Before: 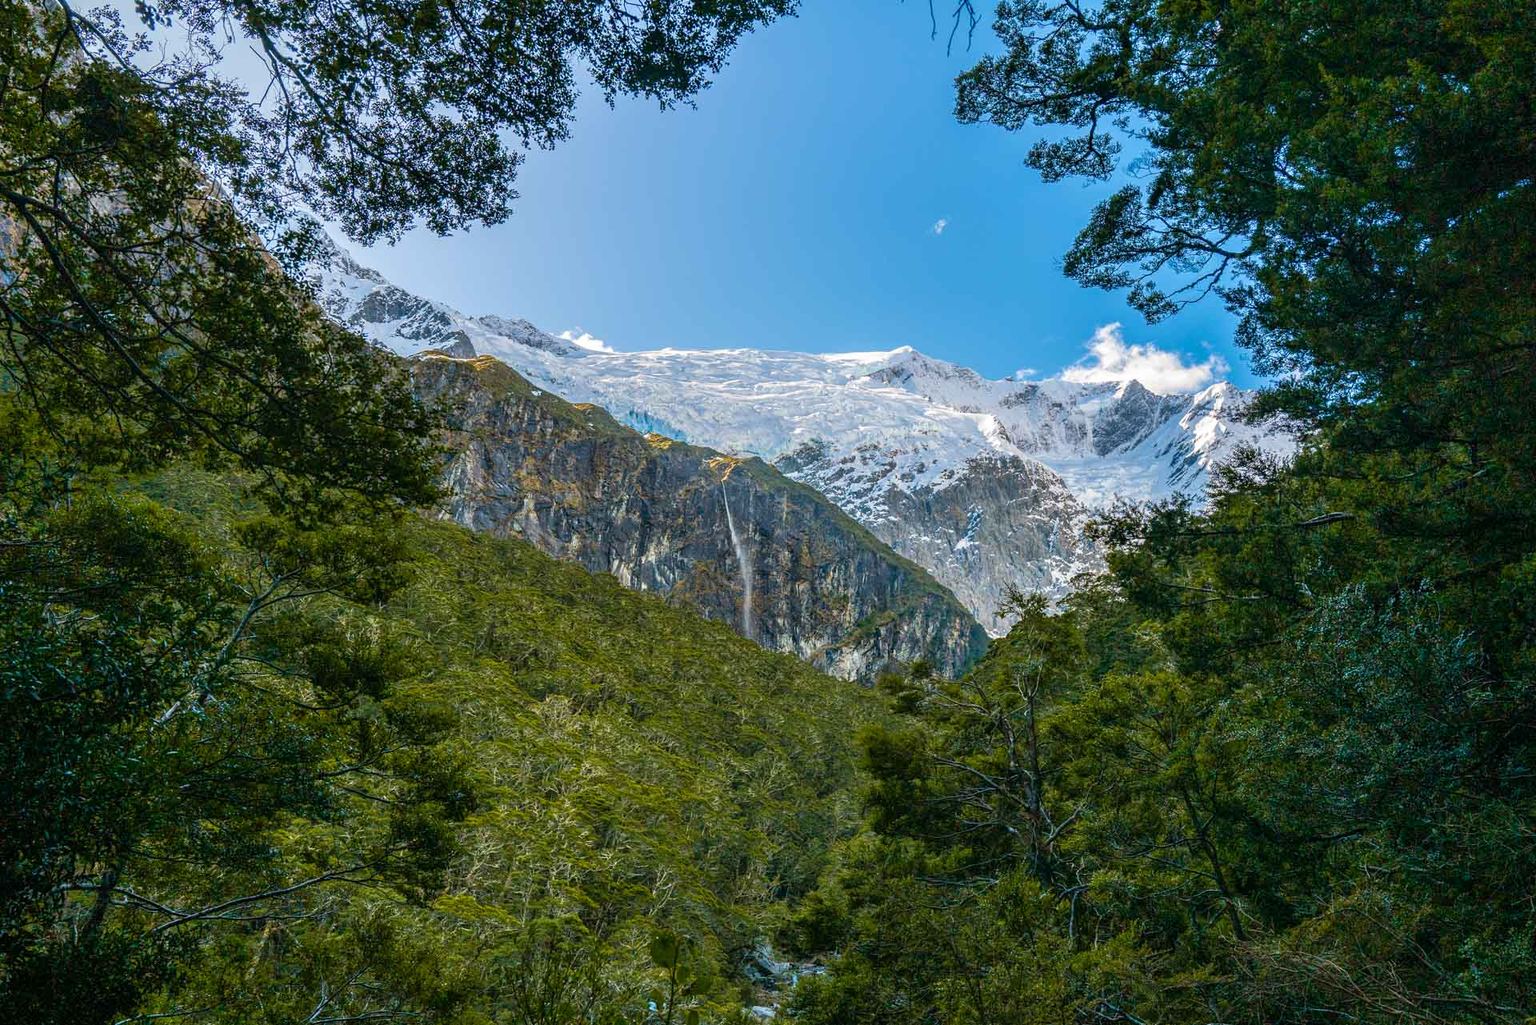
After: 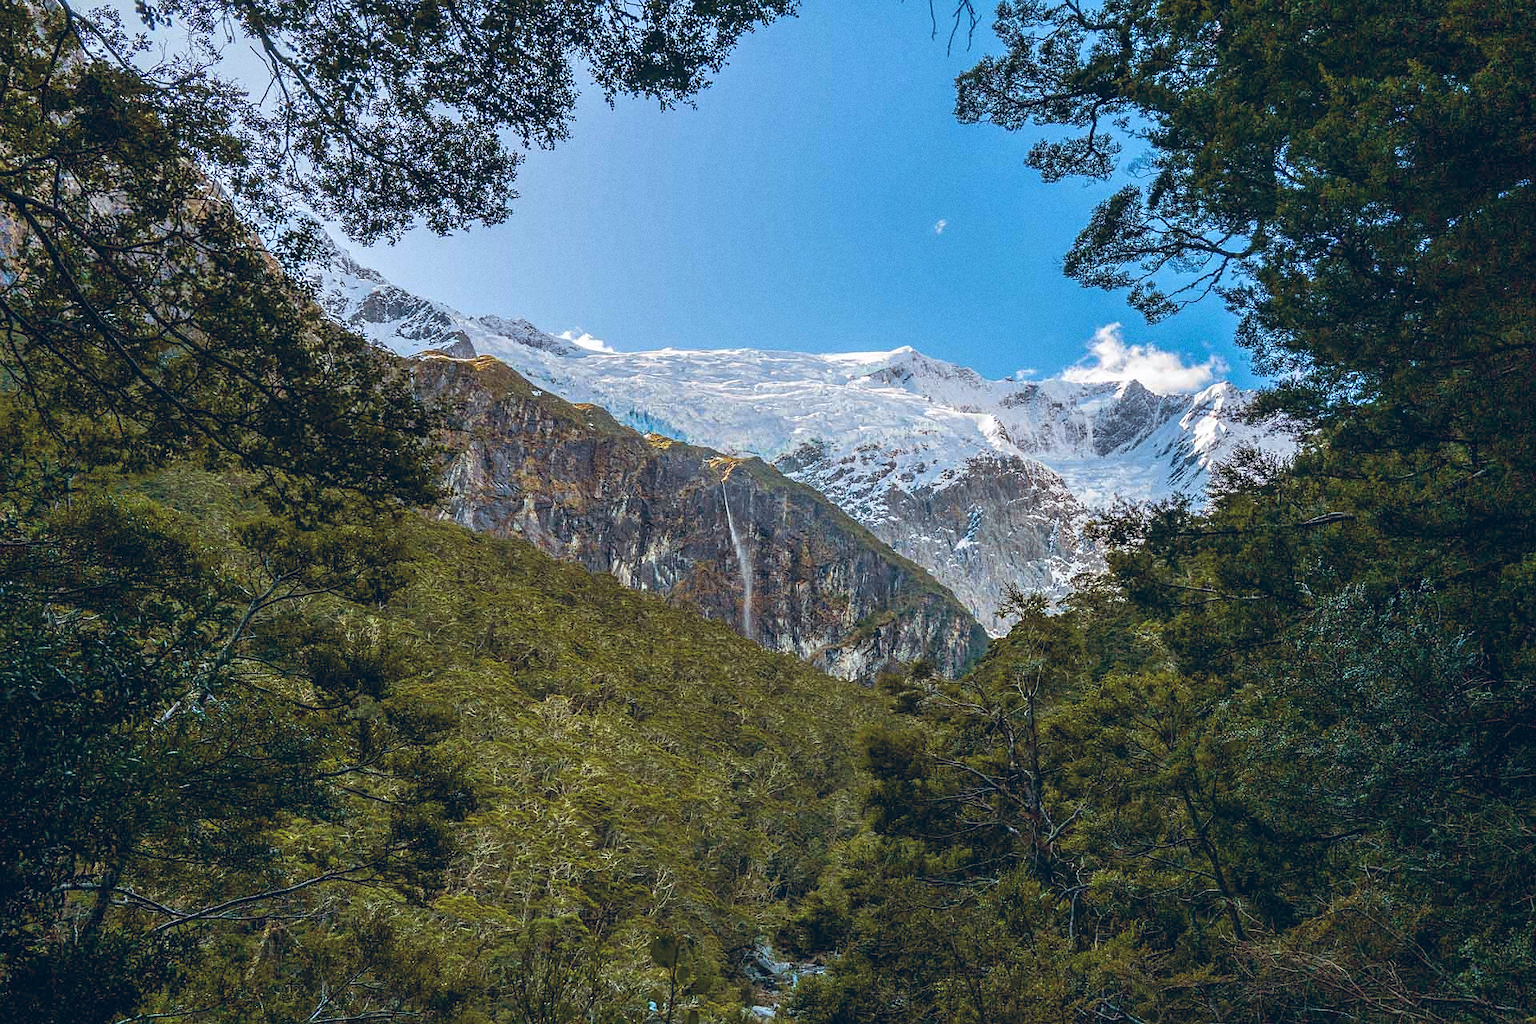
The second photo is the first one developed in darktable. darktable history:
sharpen: radius 1, threshold 1
grain: coarseness 0.09 ISO
color balance rgb: shadows lift › chroma 9.92%, shadows lift › hue 45.12°, power › luminance 3.26%, power › hue 231.93°, global offset › luminance 0.4%, global offset › chroma 0.21%, global offset › hue 255.02°
